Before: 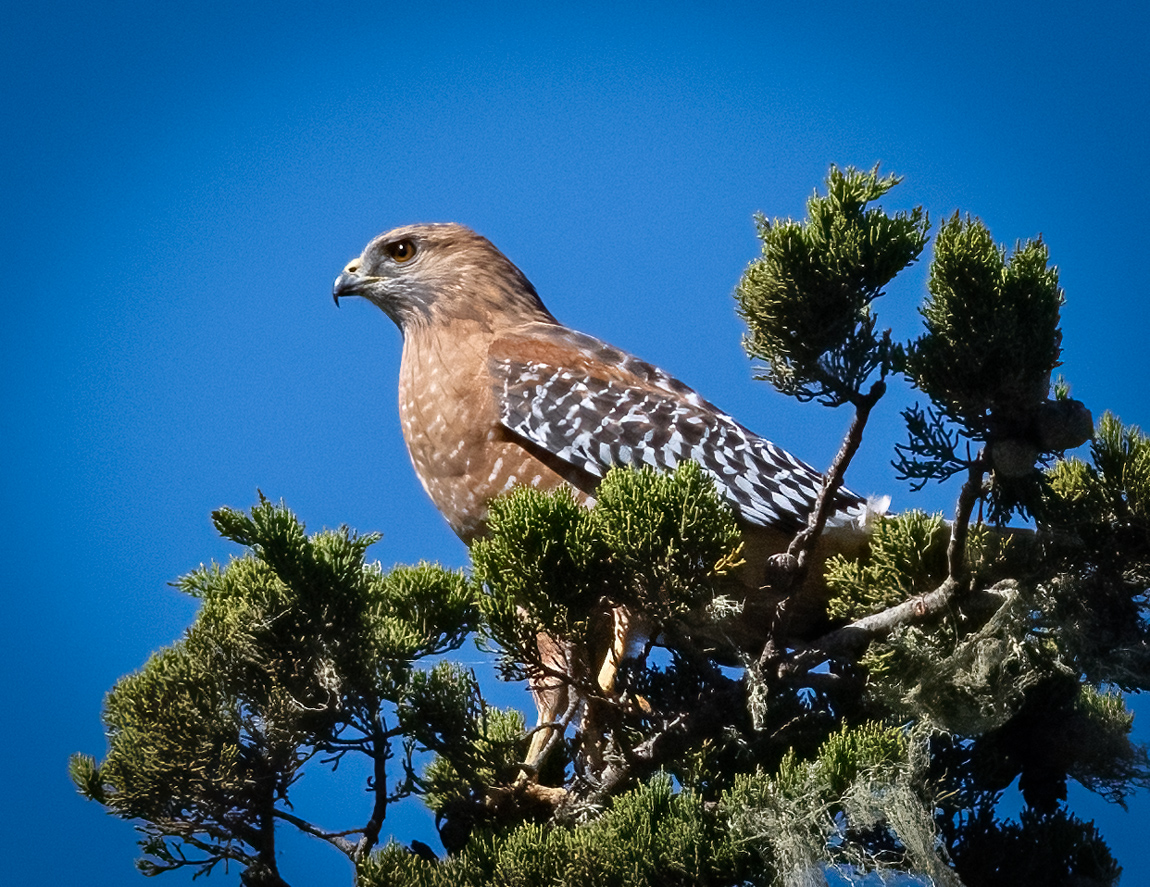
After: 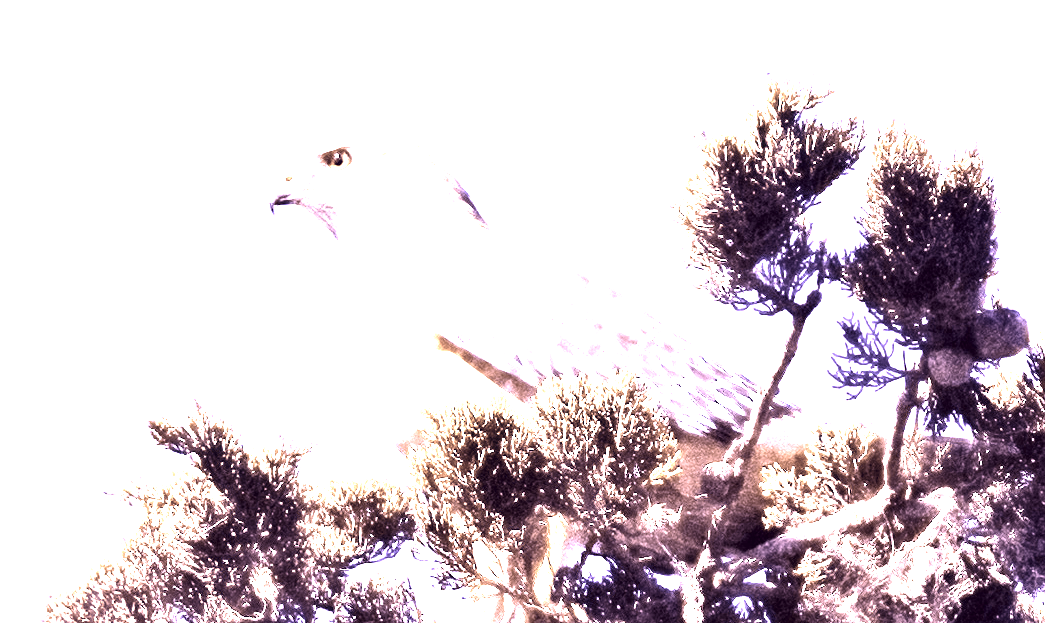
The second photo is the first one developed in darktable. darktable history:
contrast brightness saturation: contrast 0.1, saturation -0.36
color correction: highlights a* -20.17, highlights b* 20.27, shadows a* 20.03, shadows b* -20.46, saturation 0.43
crop: left 5.596%, top 10.314%, right 3.534%, bottom 19.395%
white balance: red 8, blue 8
